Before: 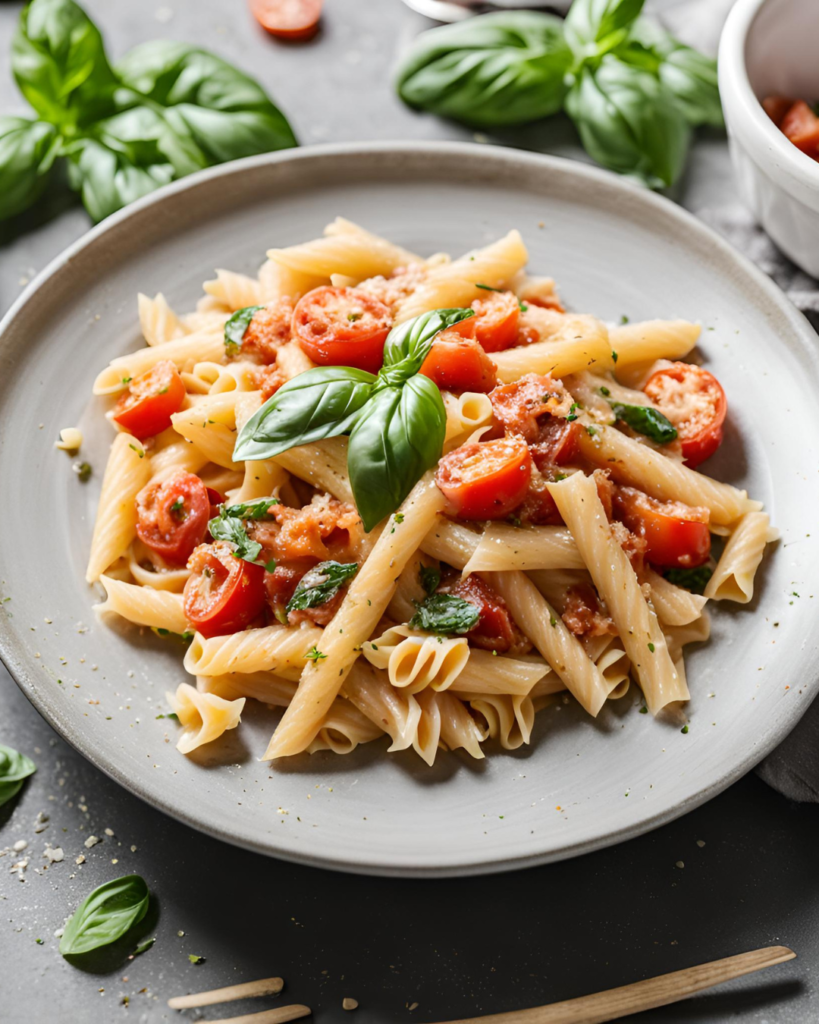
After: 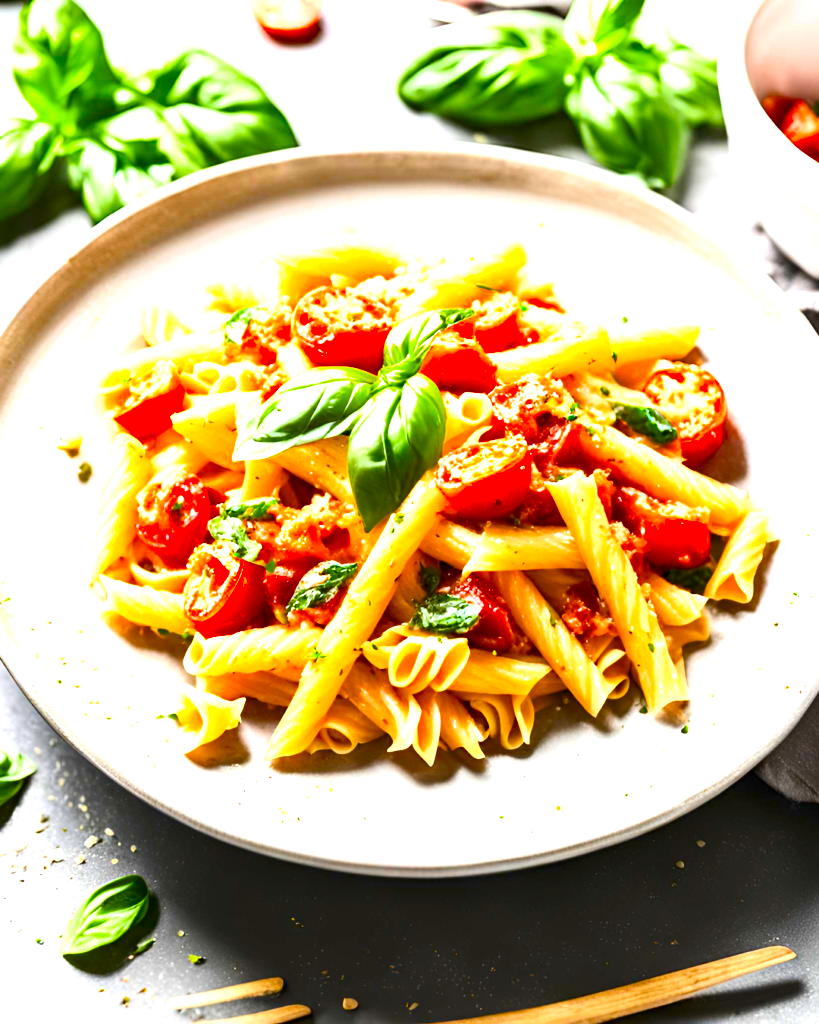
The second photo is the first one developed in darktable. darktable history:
contrast brightness saturation: contrast 0.171, saturation 0.31
color balance rgb: global offset › luminance -0.508%, perceptual saturation grading › global saturation 19.702%, global vibrance 16.08%, saturation formula JzAzBz (2021)
exposure: black level correction 0, exposure 1.685 EV, compensate exposure bias true, compensate highlight preservation false
